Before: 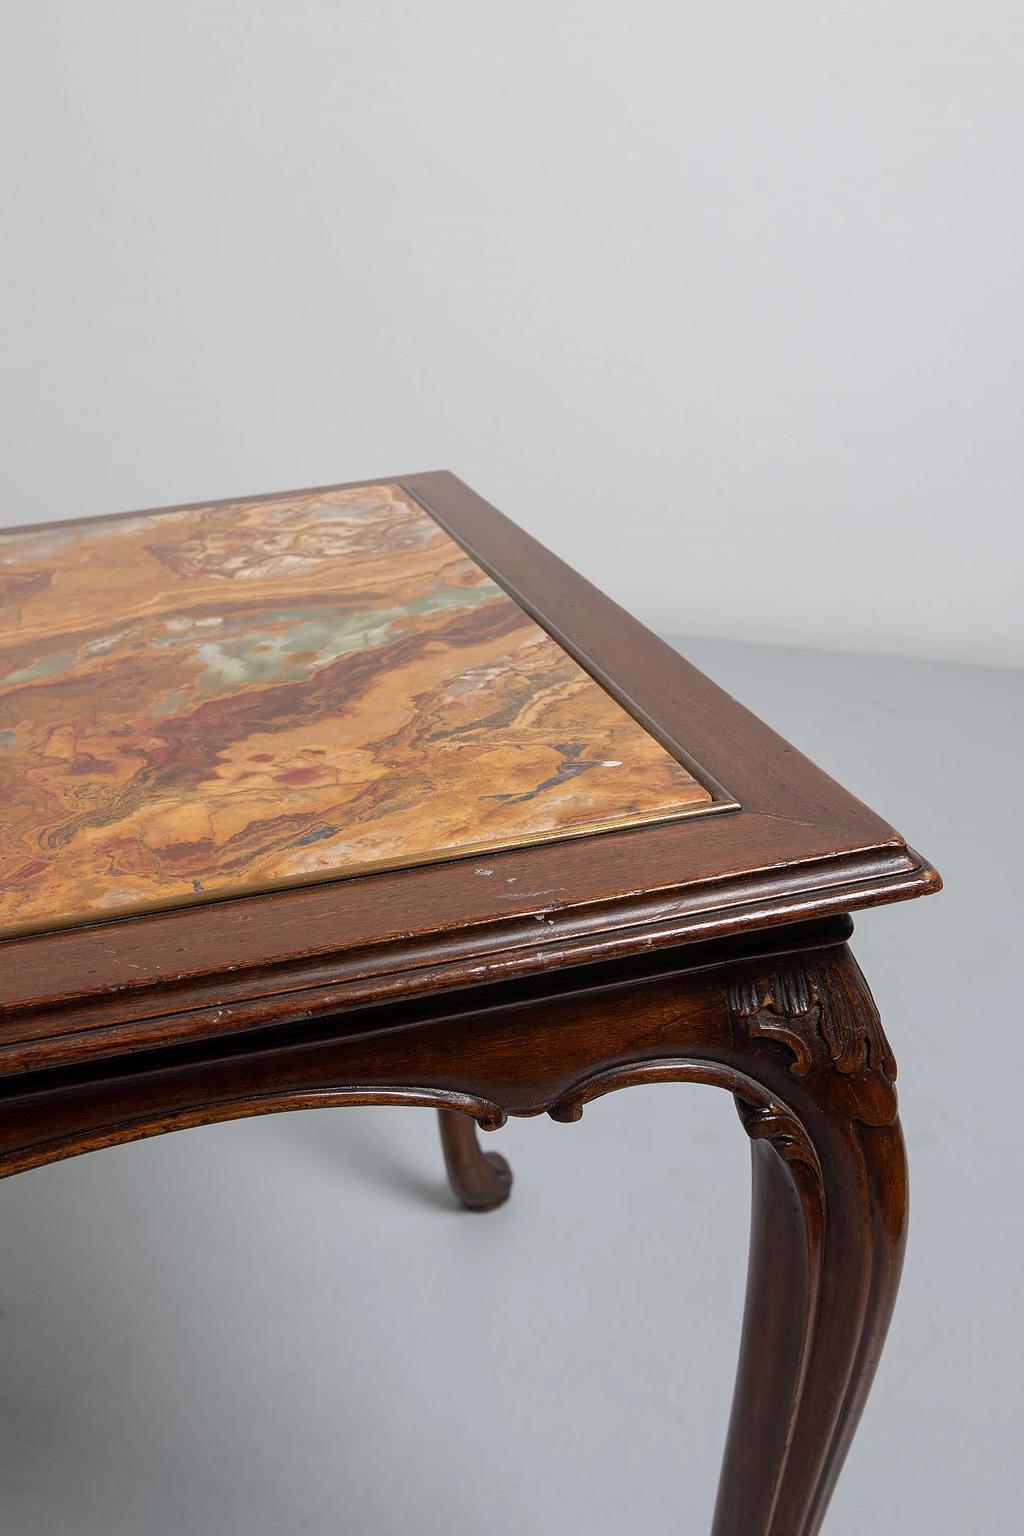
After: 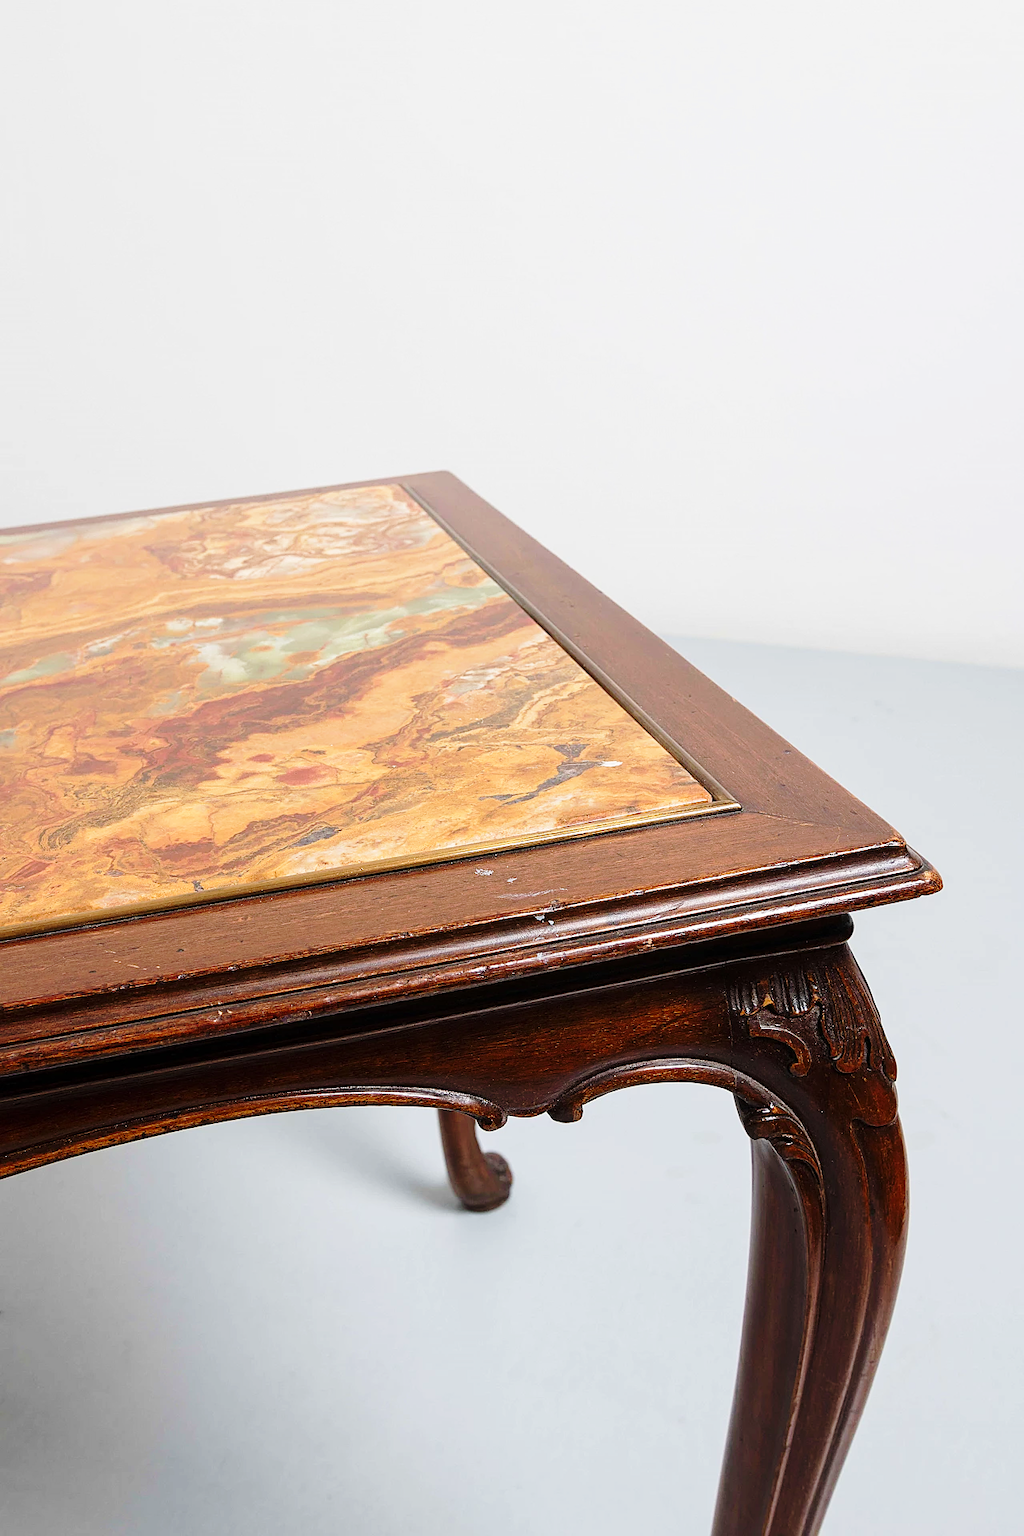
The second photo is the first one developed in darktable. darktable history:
base curve: curves: ch0 [(0, 0) (0.028, 0.03) (0.121, 0.232) (0.46, 0.748) (0.859, 0.968) (1, 1)], preserve colors none
sharpen: amount 0.202
velvia: on, module defaults
